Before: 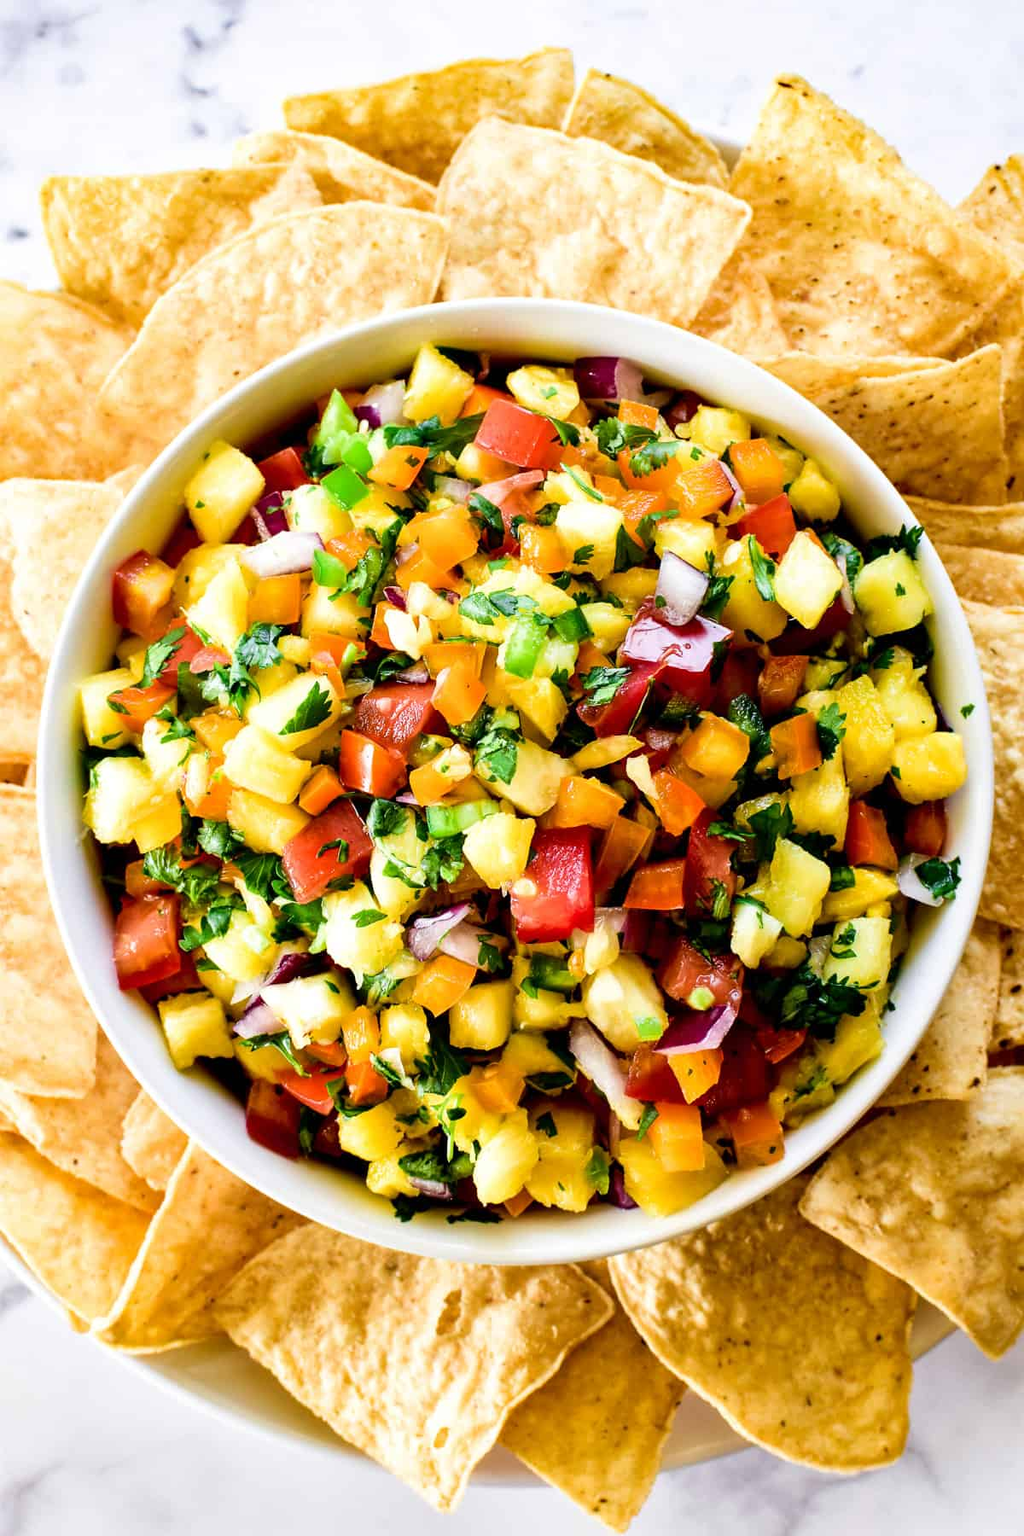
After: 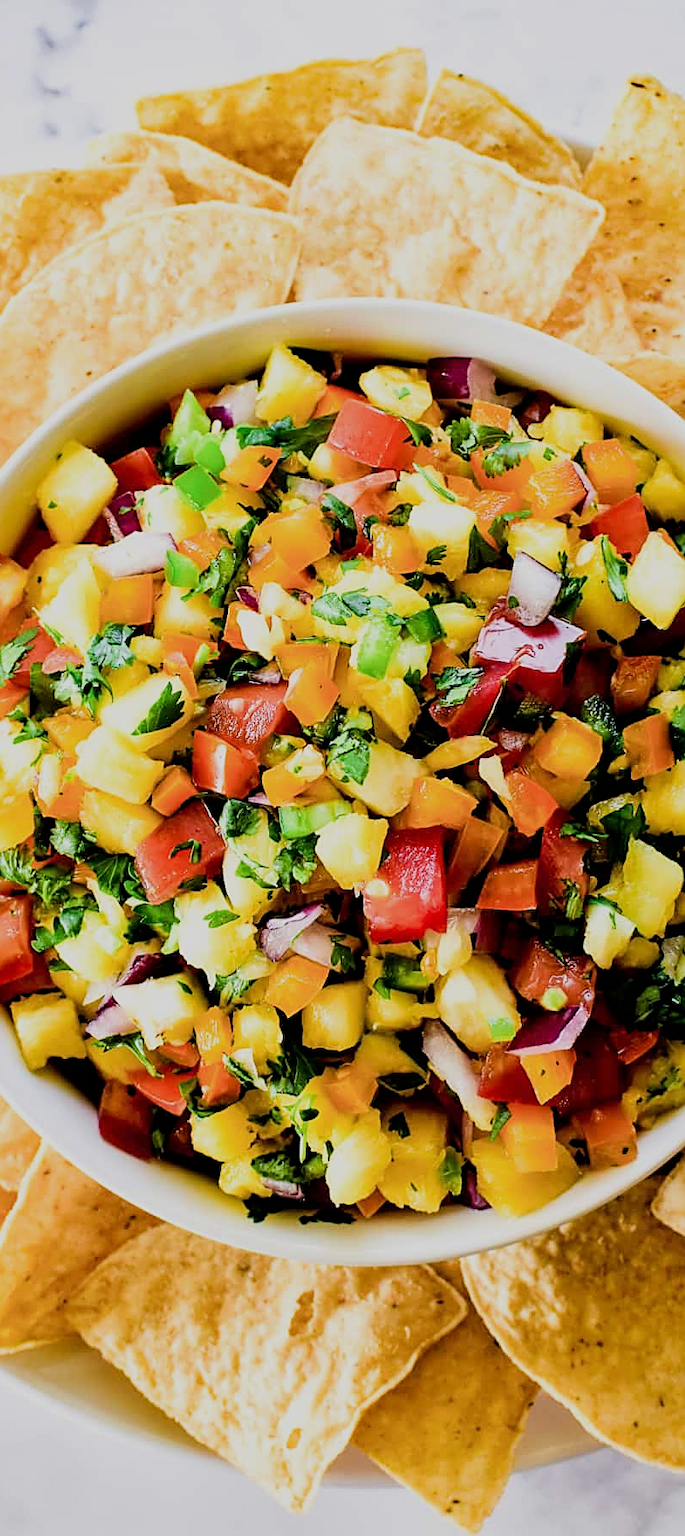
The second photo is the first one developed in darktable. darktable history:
filmic rgb: black relative exposure -7.65 EV, white relative exposure 4.56 EV, hardness 3.61
sharpen: on, module defaults
crop and rotate: left 14.437%, right 18.628%
